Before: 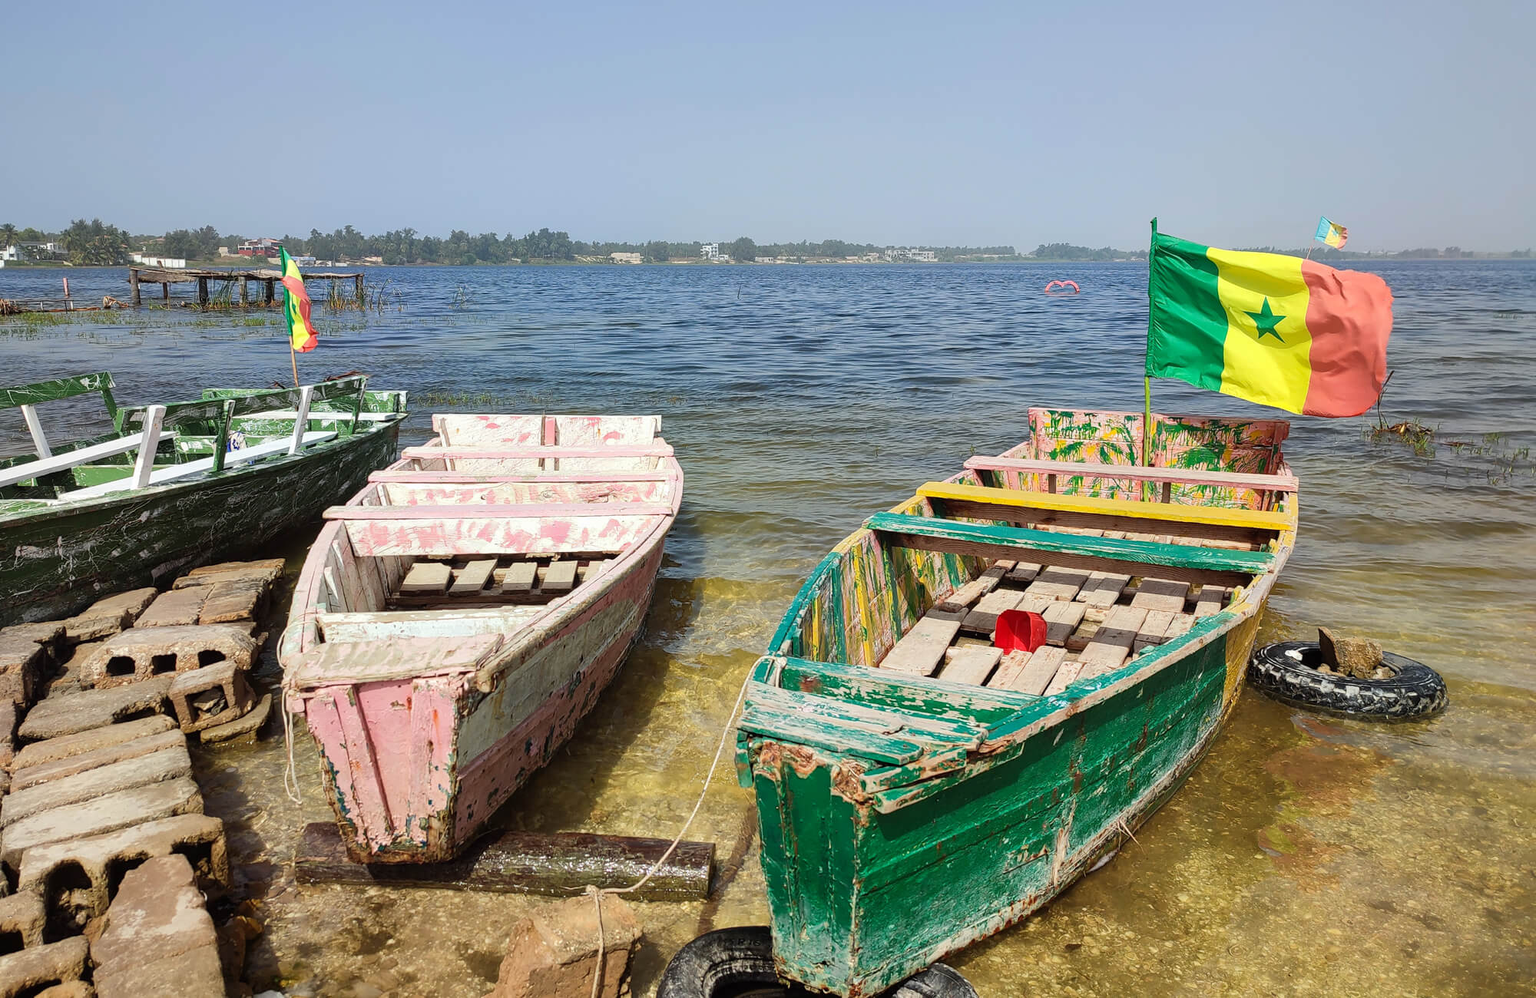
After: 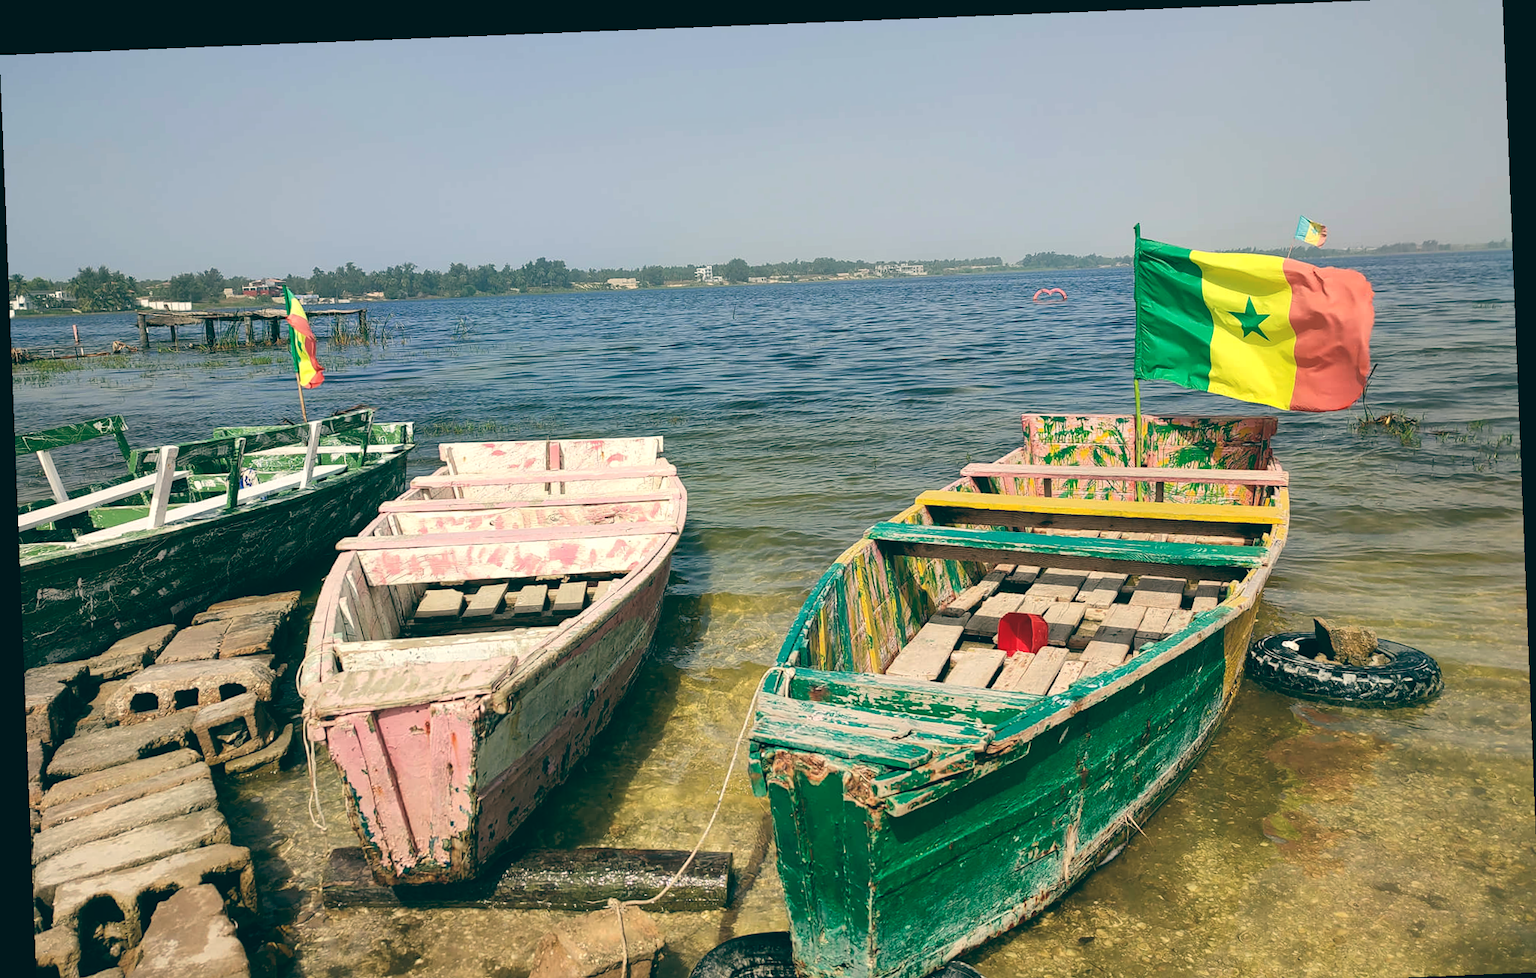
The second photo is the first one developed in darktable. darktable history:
crop: top 0.448%, right 0.264%, bottom 5.045%
color balance: lift [1.005, 0.99, 1.007, 1.01], gamma [1, 0.979, 1.011, 1.021], gain [0.923, 1.098, 1.025, 0.902], input saturation 90.45%, contrast 7.73%, output saturation 105.91%
rotate and perspective: rotation -2.29°, automatic cropping off
